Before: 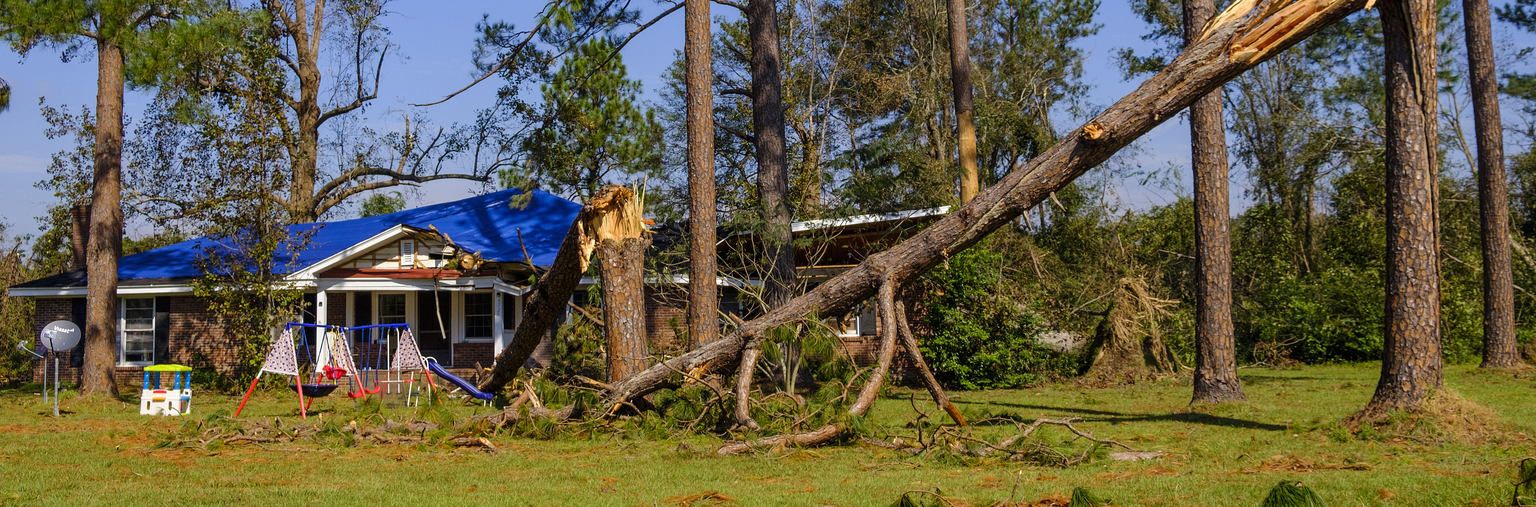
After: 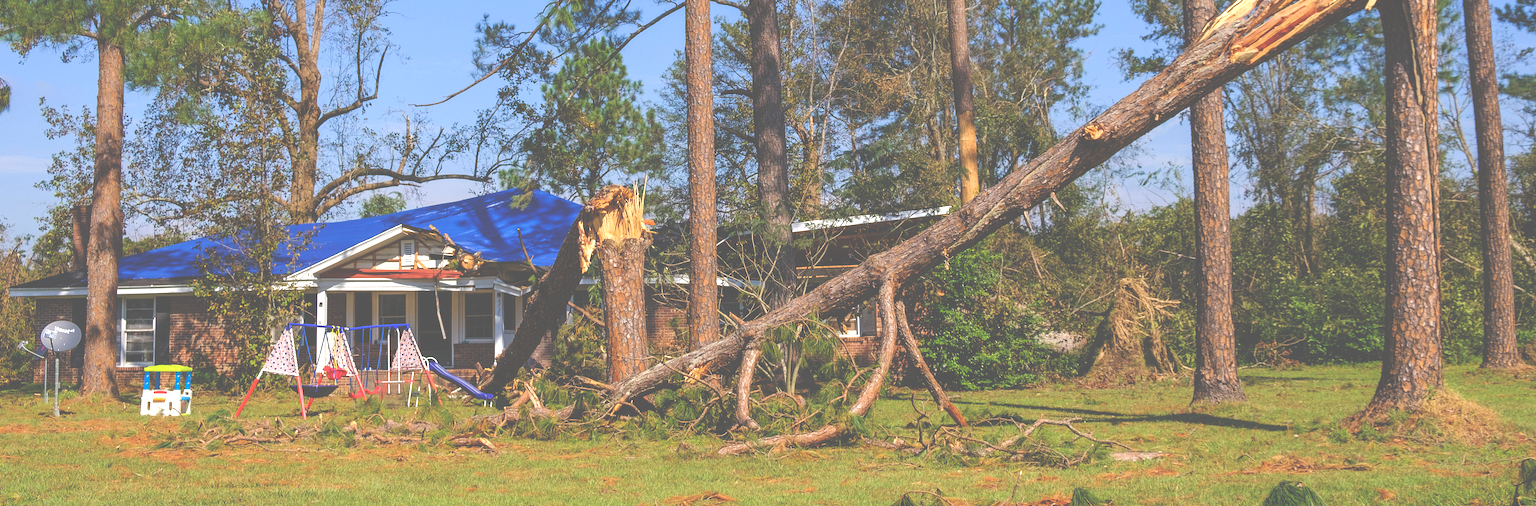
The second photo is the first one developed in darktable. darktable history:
exposure: black level correction -0.07, exposure 0.501 EV, compensate highlight preservation false
